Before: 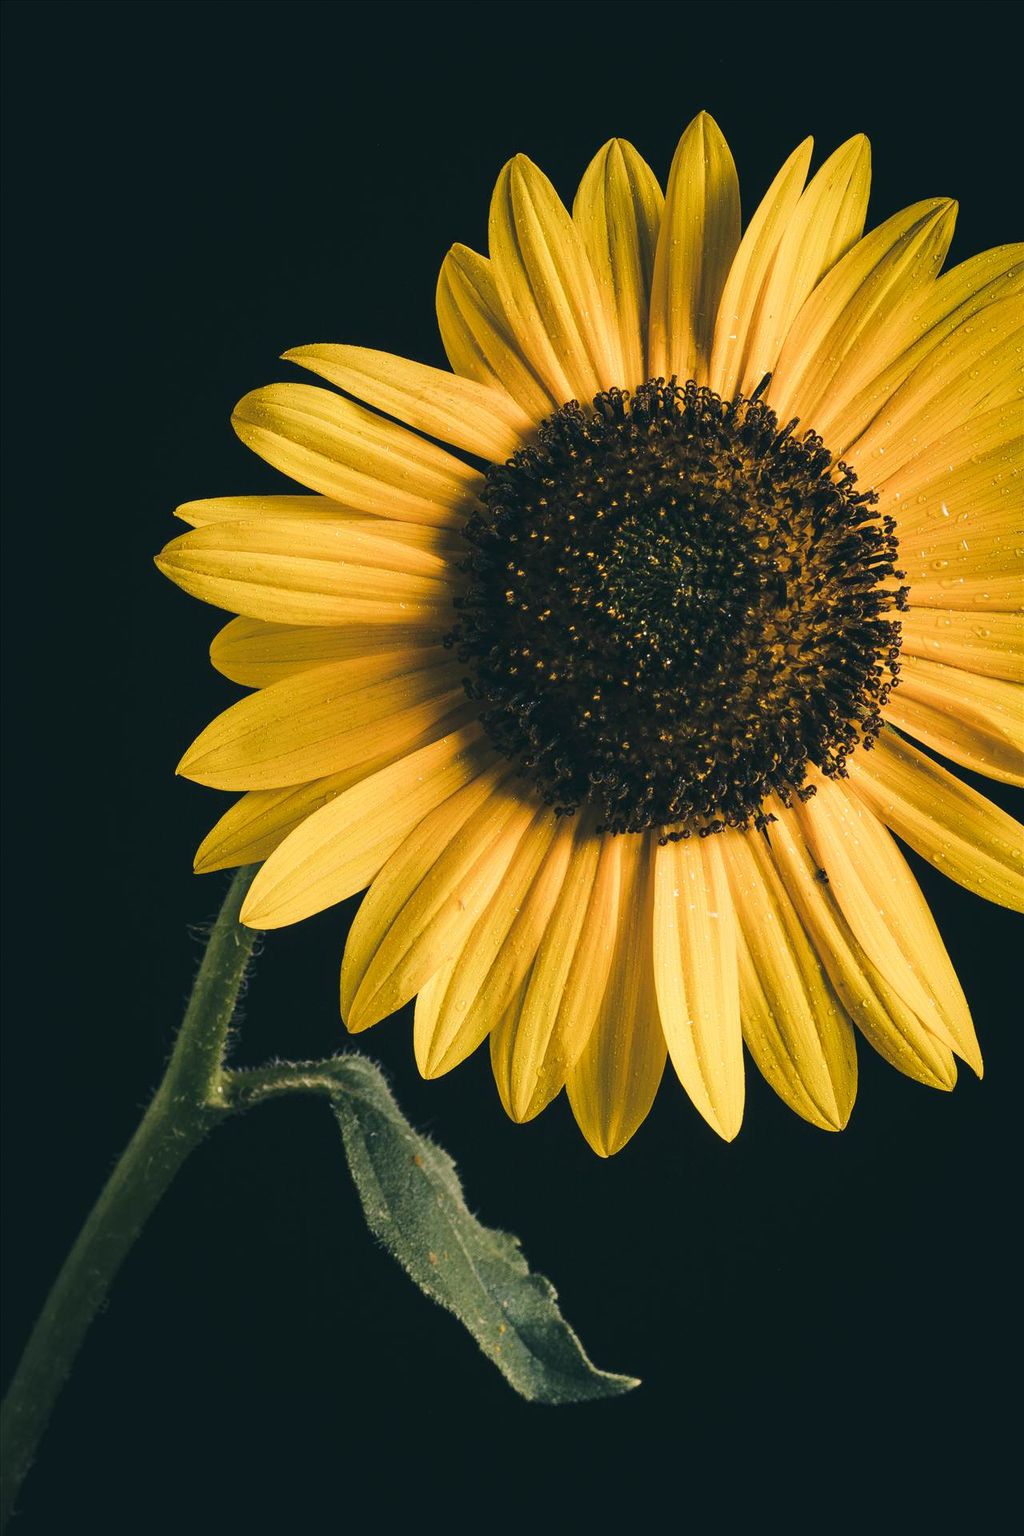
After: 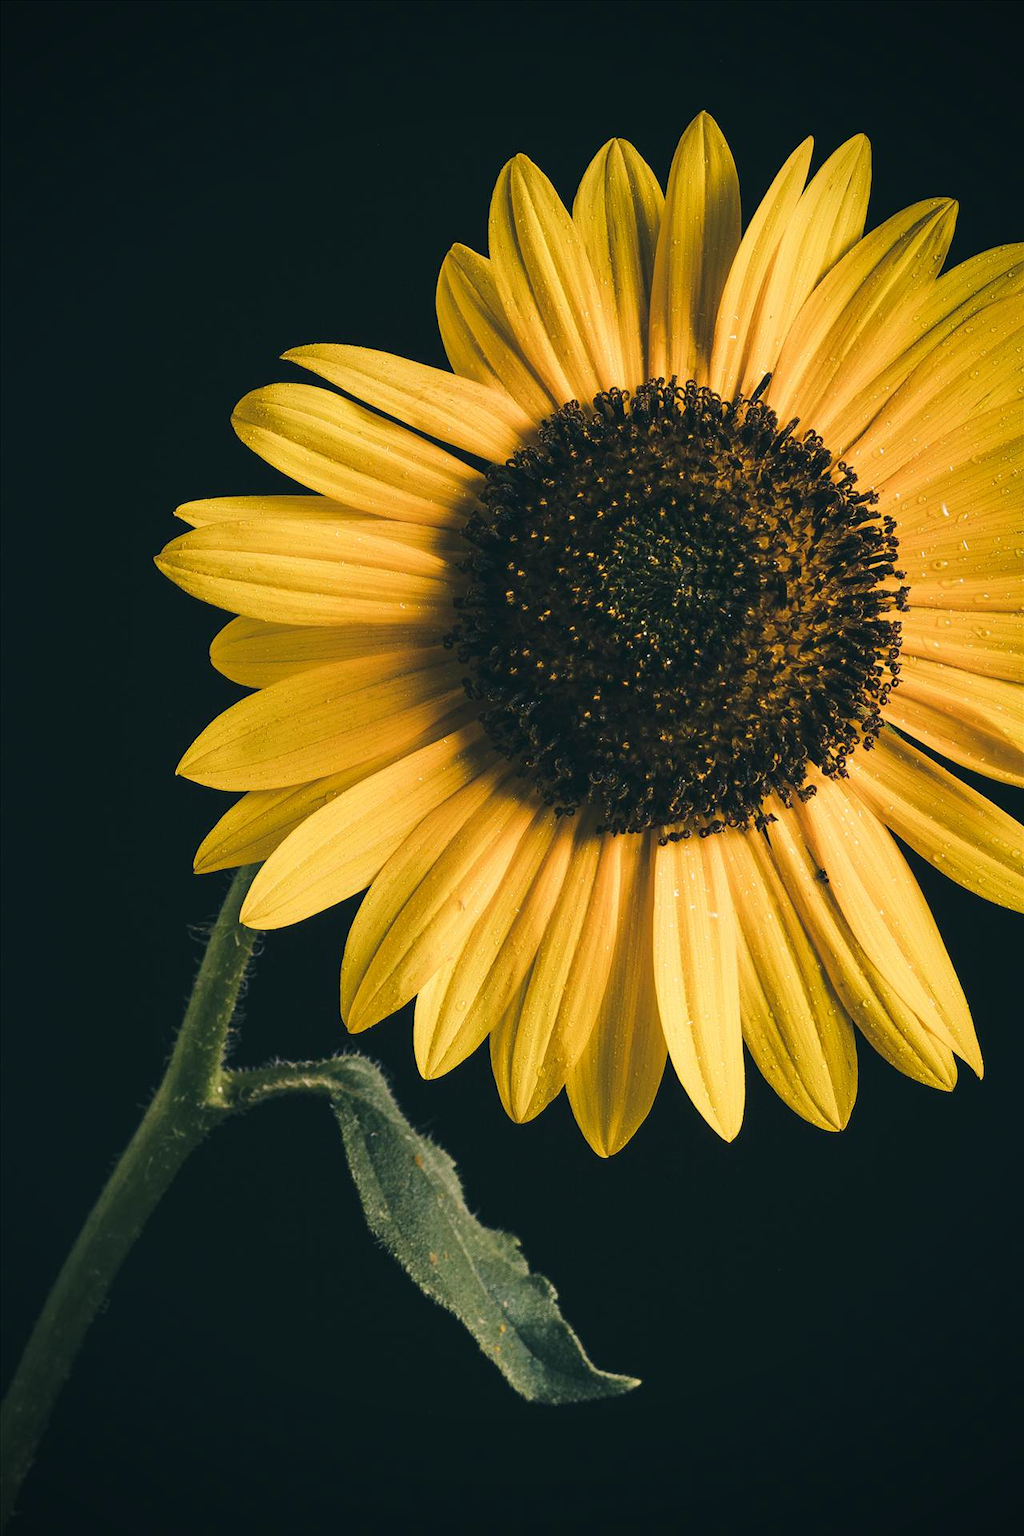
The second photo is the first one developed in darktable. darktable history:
vignetting: fall-off radius 60.99%, brightness -0.647, saturation -0.011
